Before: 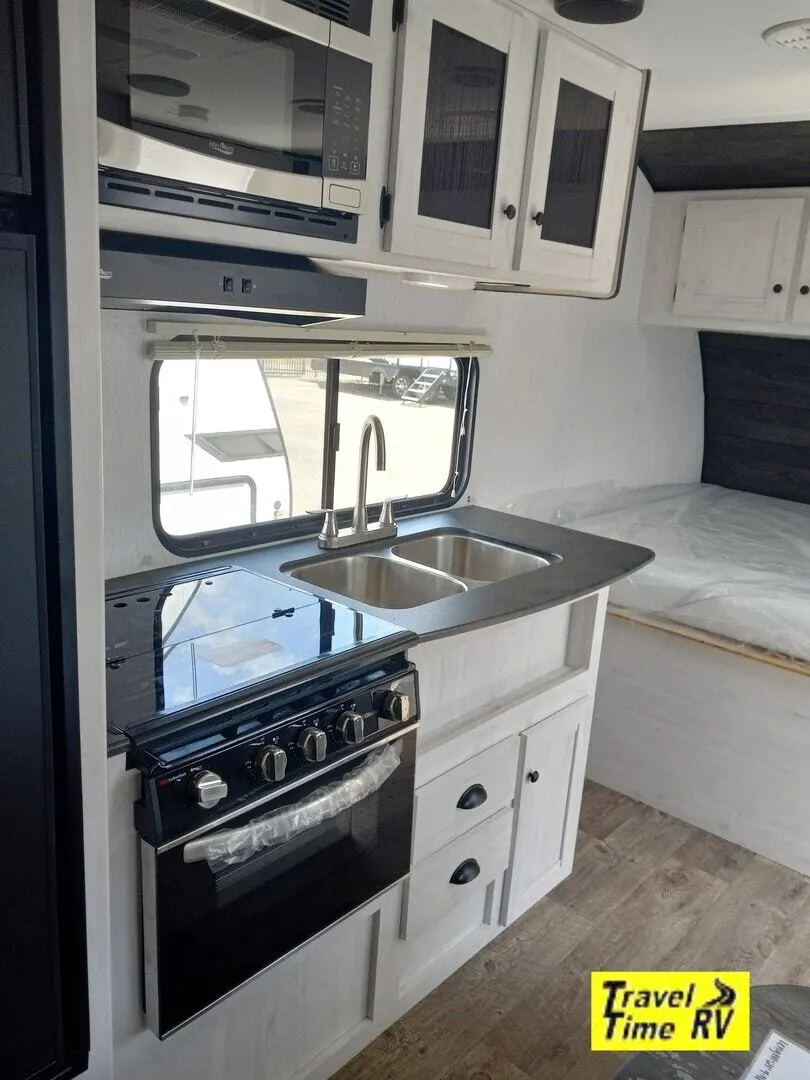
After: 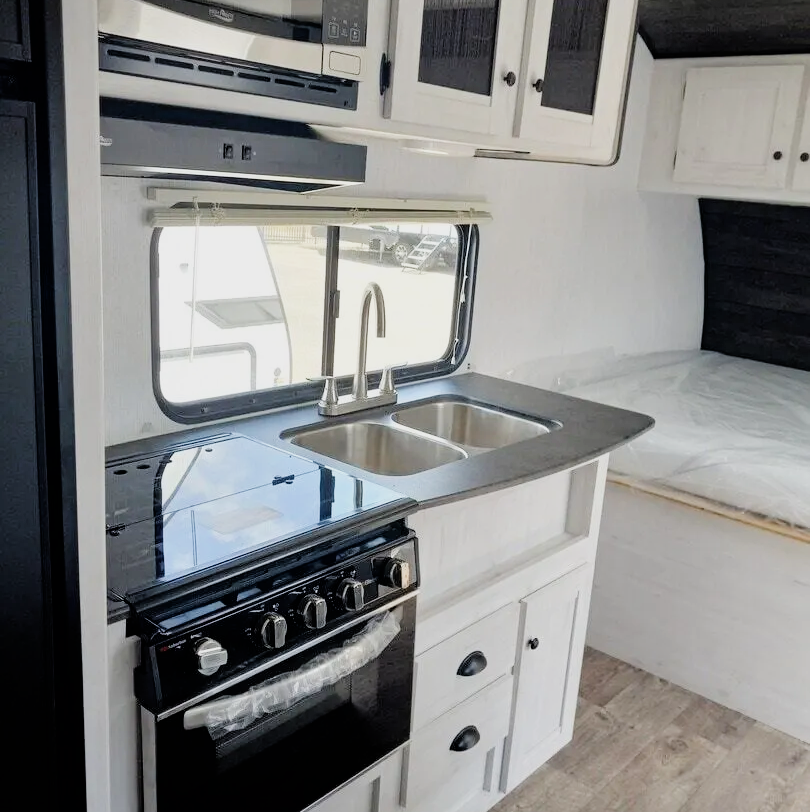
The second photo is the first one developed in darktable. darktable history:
tone equalizer: -8 EV -0.741 EV, -7 EV -0.71 EV, -6 EV -0.605 EV, -5 EV -0.38 EV, -3 EV 0.399 EV, -2 EV 0.6 EV, -1 EV 0.684 EV, +0 EV 0.738 EV
crop and rotate: top 12.322%, bottom 12.416%
filmic rgb: black relative exposure -7.65 EV, white relative exposure 4.56 EV, threshold 5.95 EV, hardness 3.61, enable highlight reconstruction true
